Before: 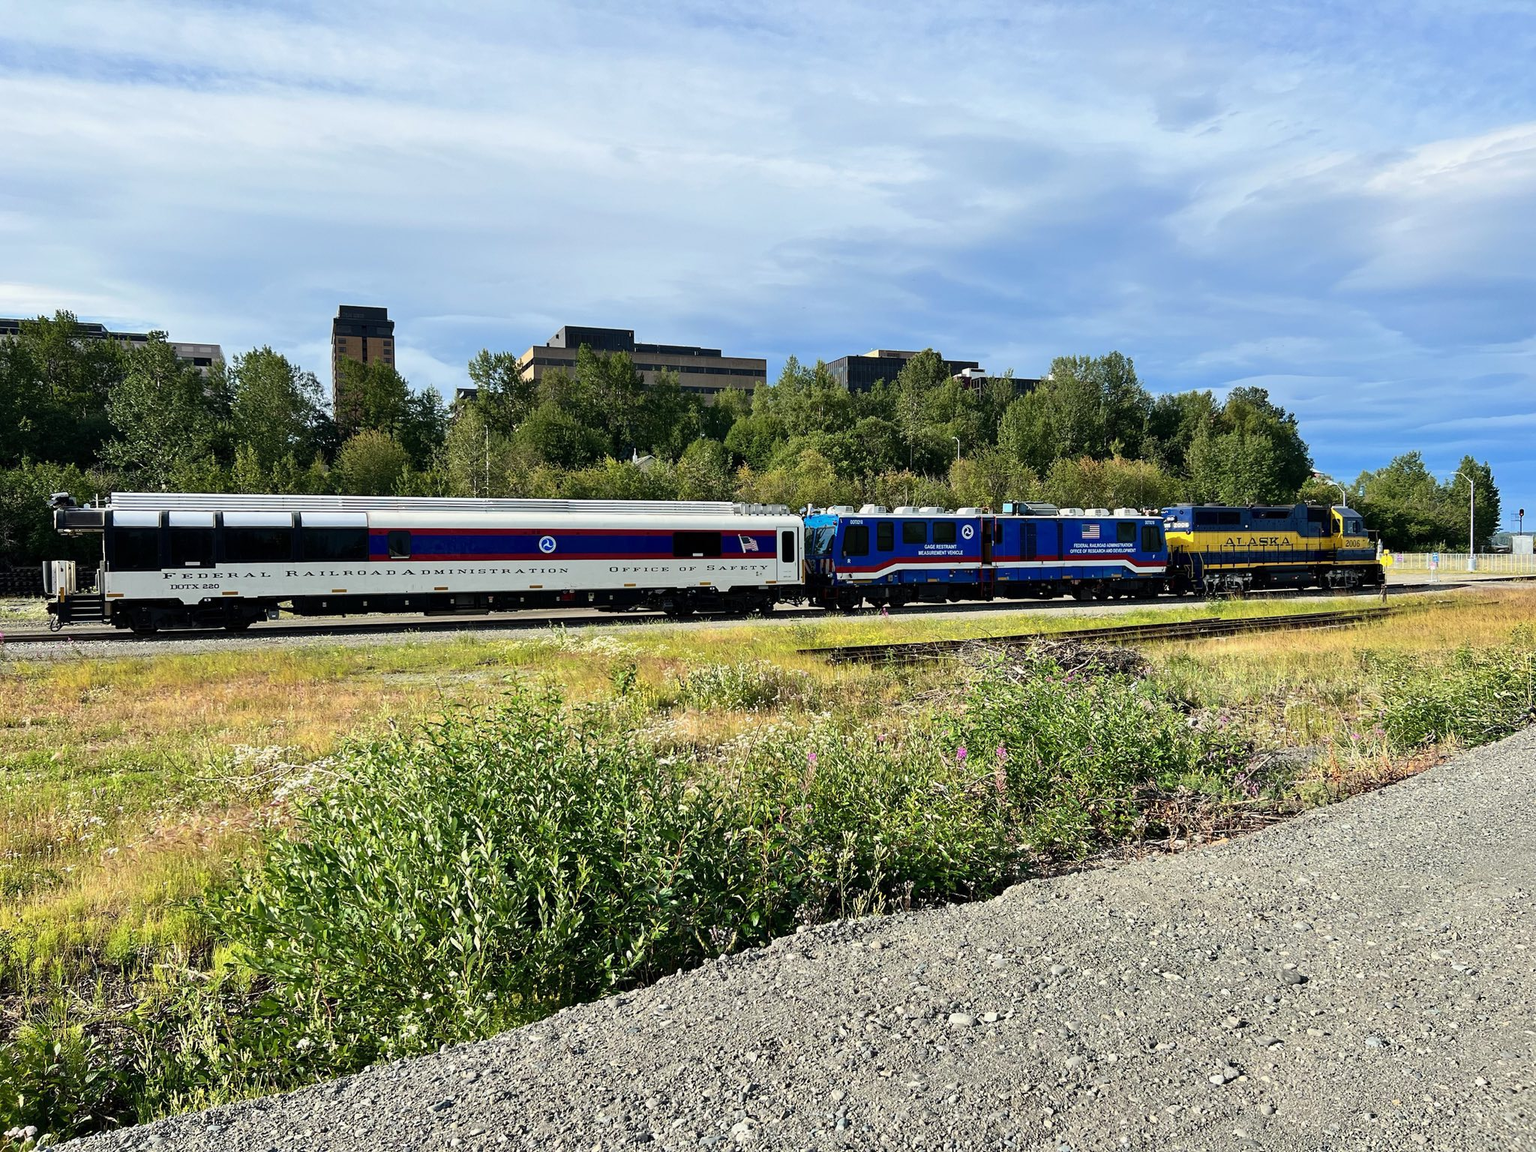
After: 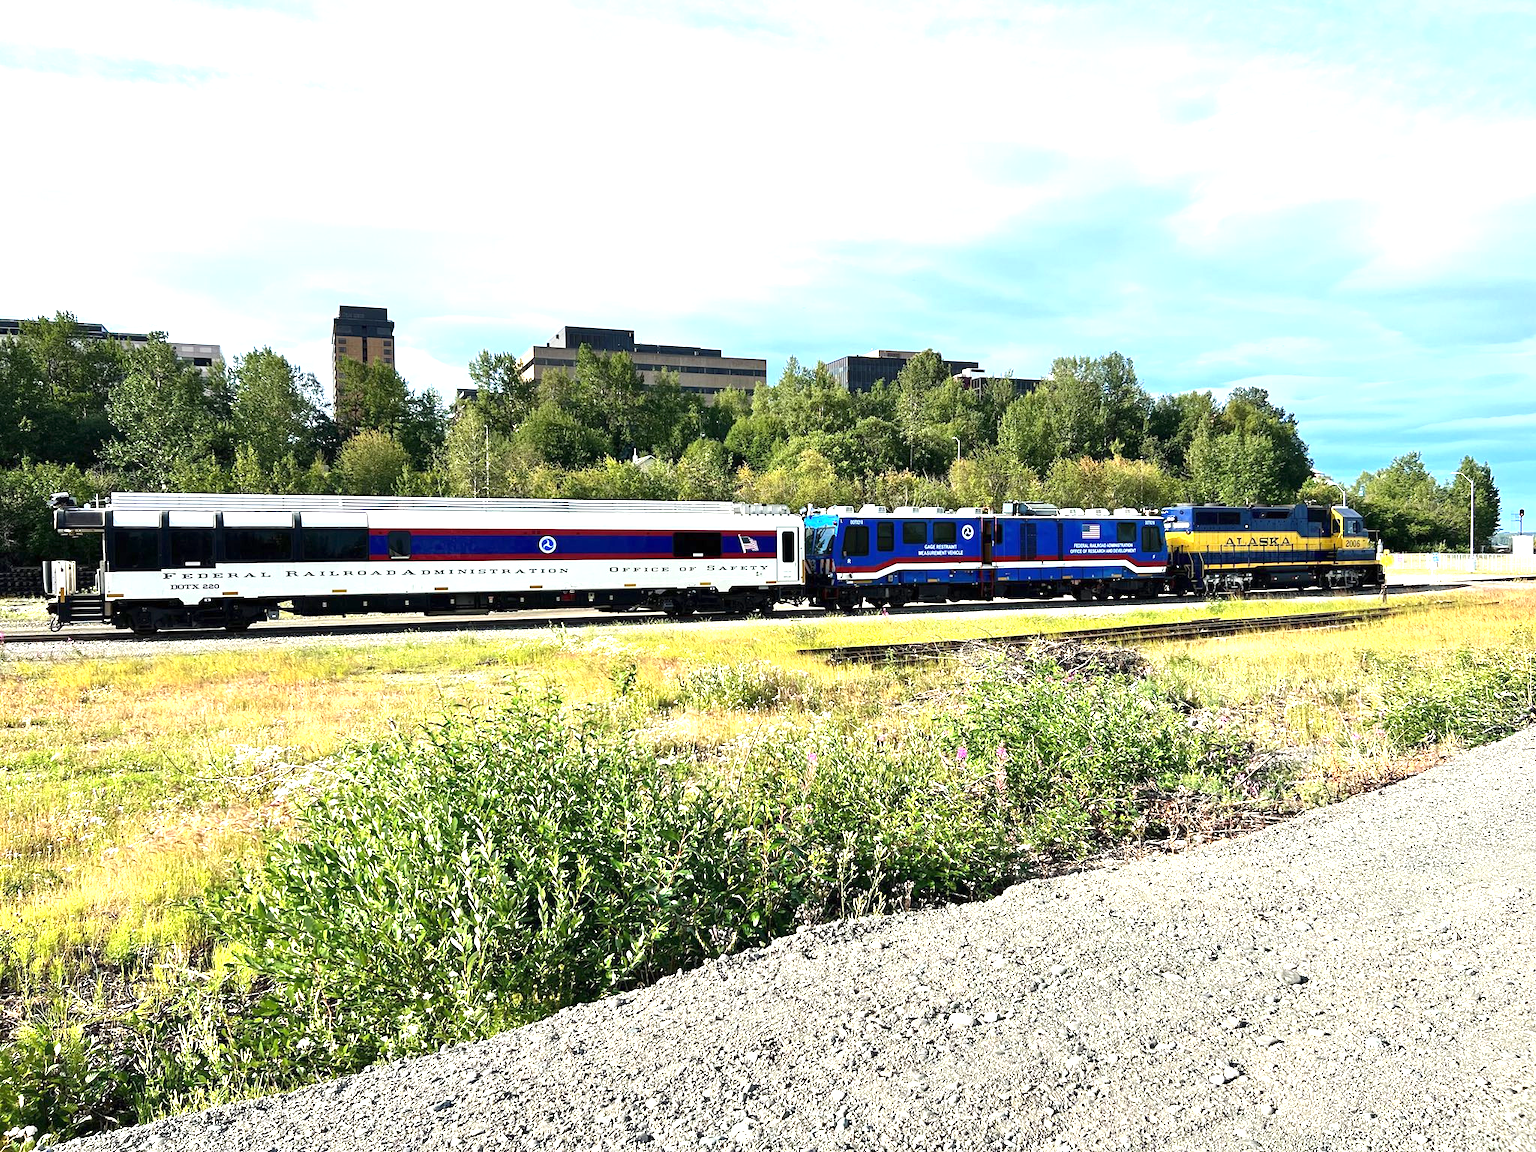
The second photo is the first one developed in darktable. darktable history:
exposure: exposure 1.203 EV, compensate exposure bias true, compensate highlight preservation false
